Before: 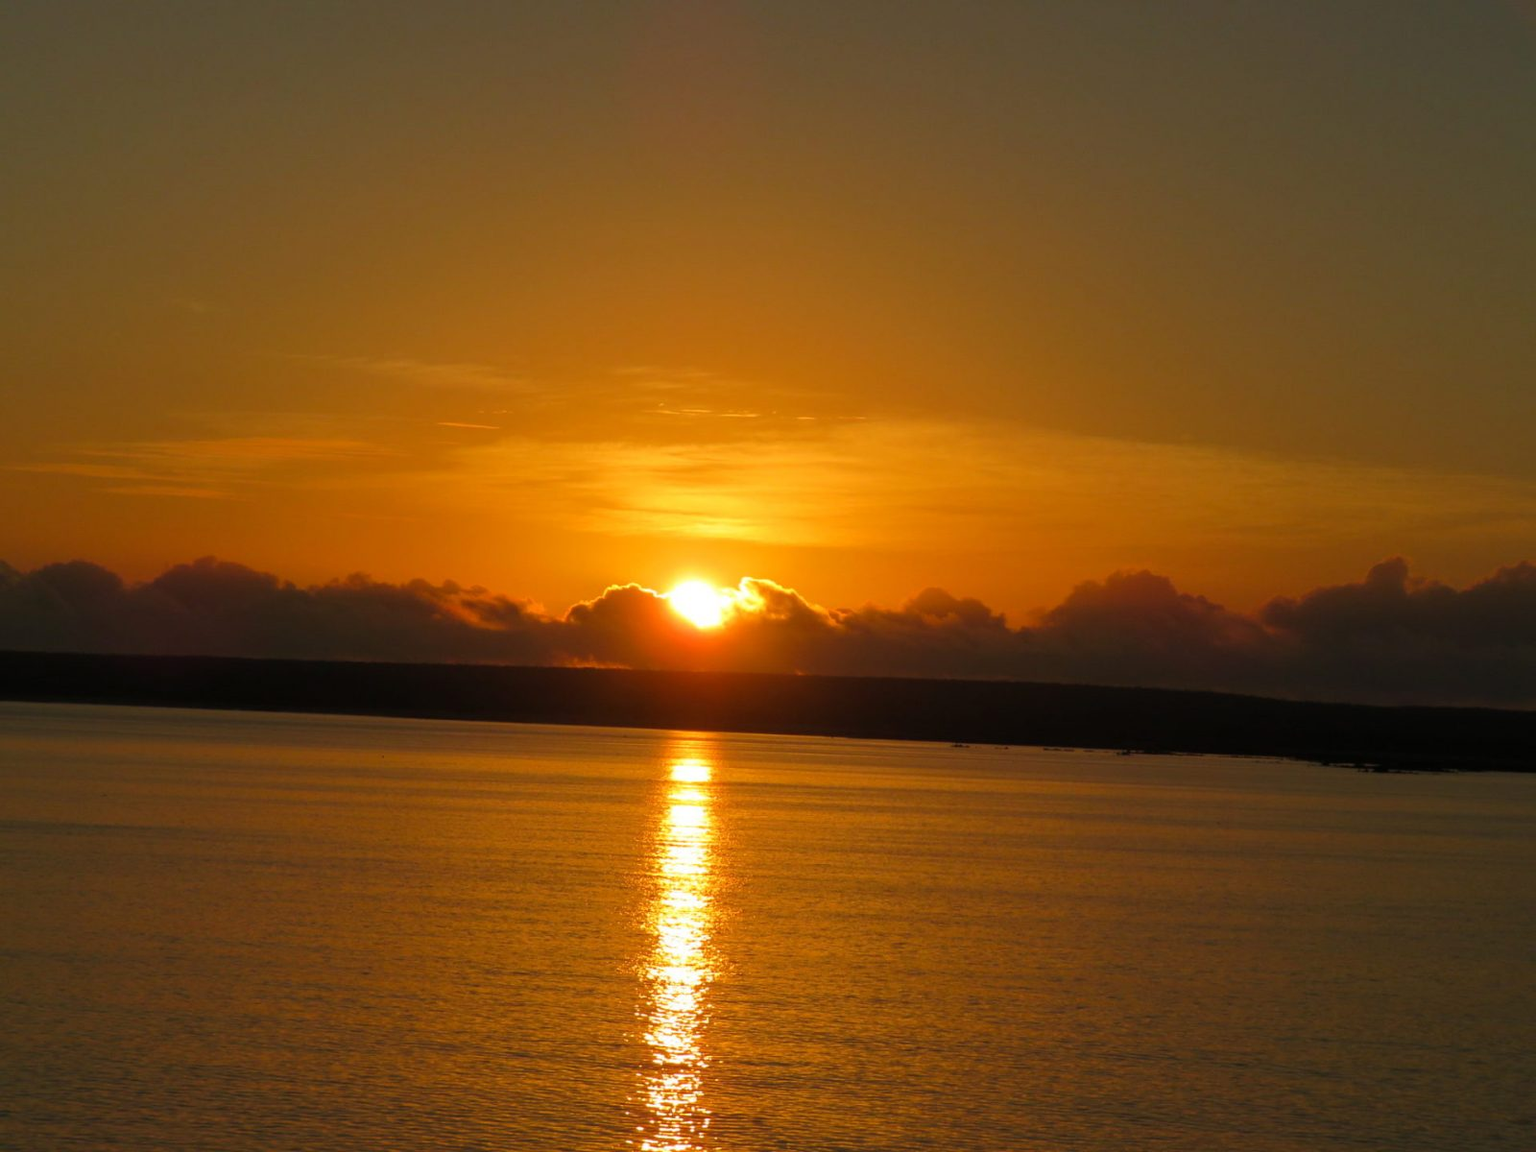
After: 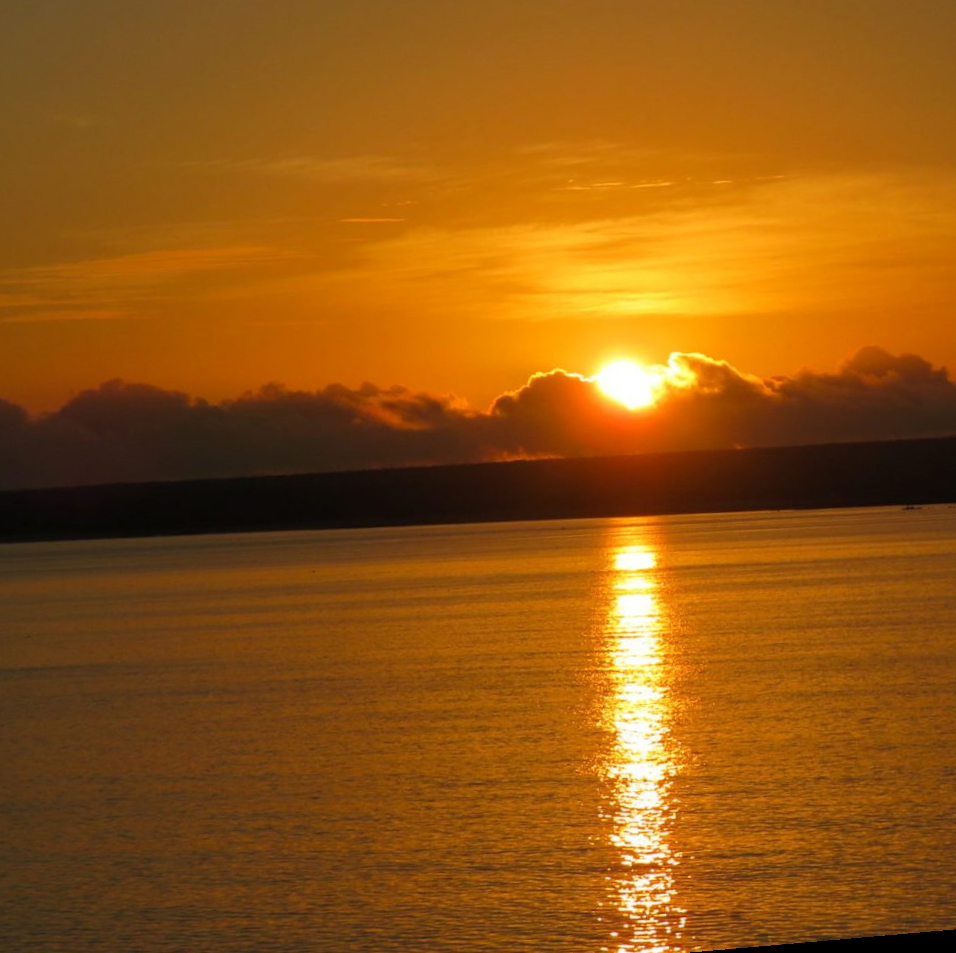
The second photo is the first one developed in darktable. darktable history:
crop: left 8.966%, top 23.852%, right 34.699%, bottom 4.703%
rotate and perspective: rotation -4.98°, automatic cropping off
